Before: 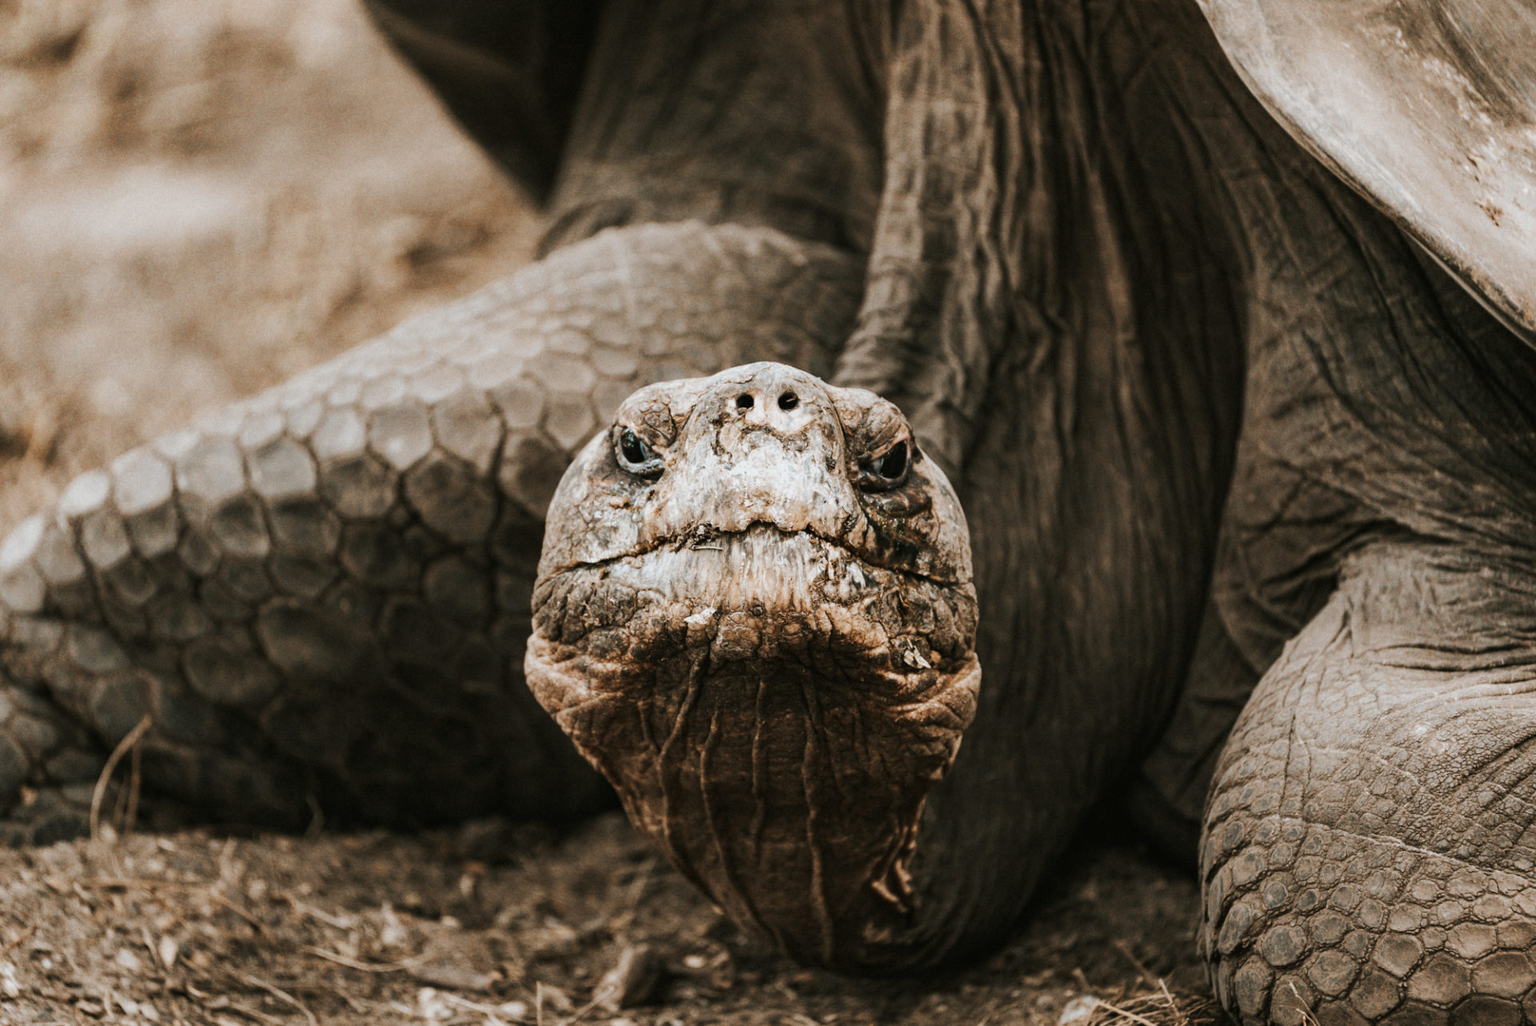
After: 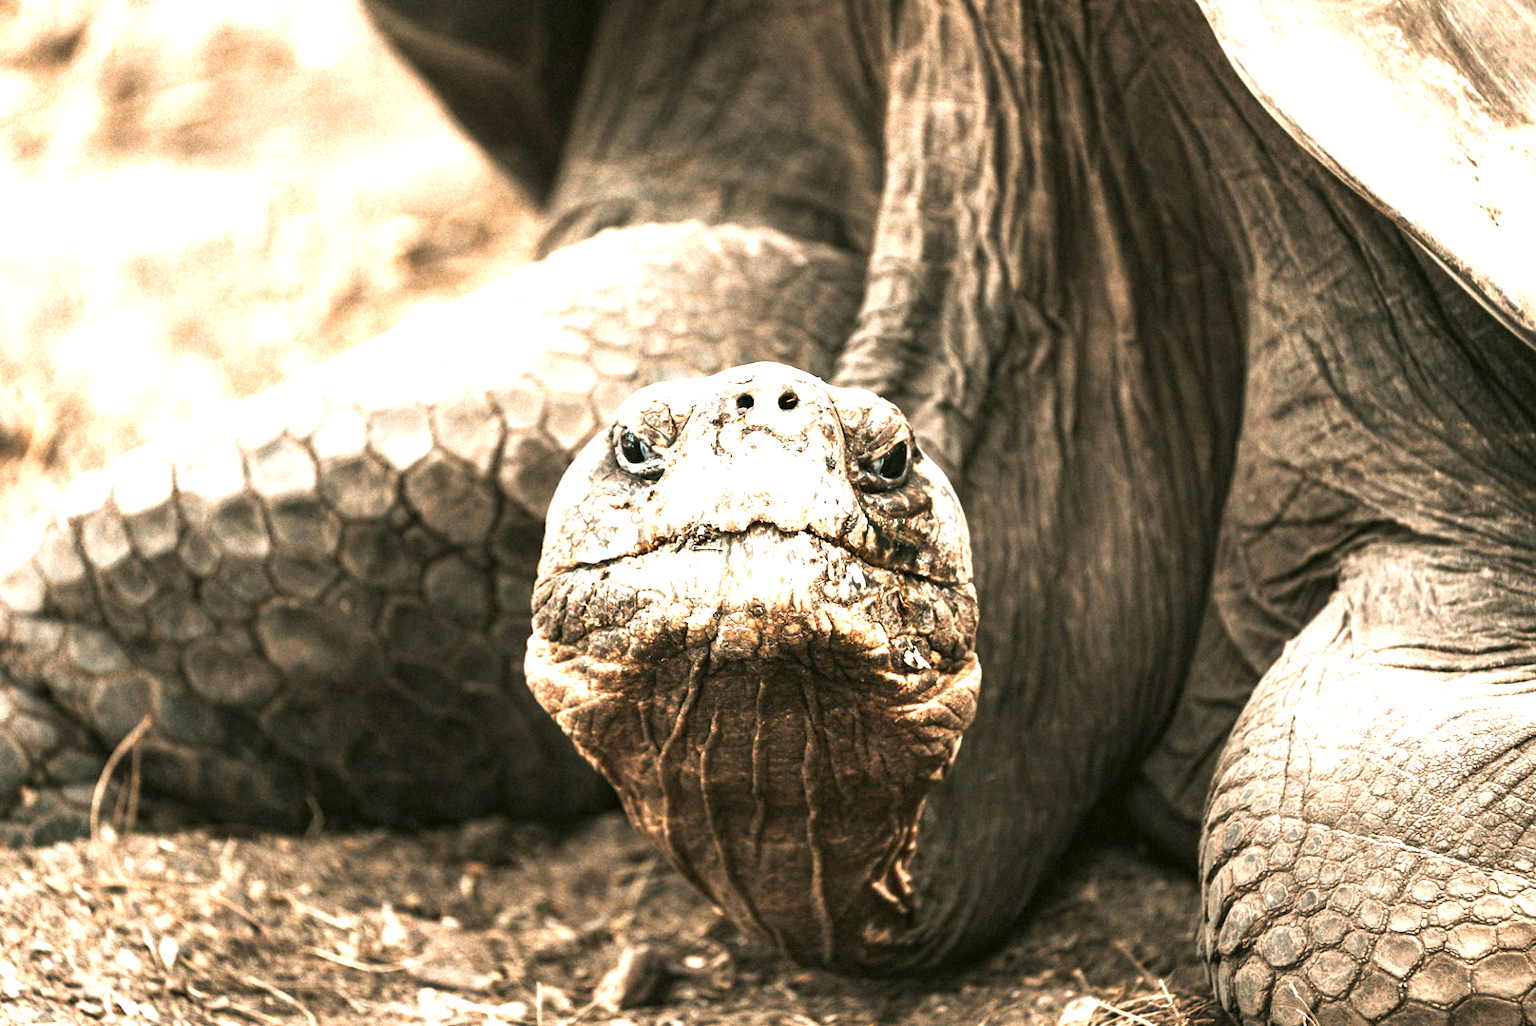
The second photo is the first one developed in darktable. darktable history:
exposure: black level correction 0.001, exposure 1.731 EV, compensate highlight preservation false
